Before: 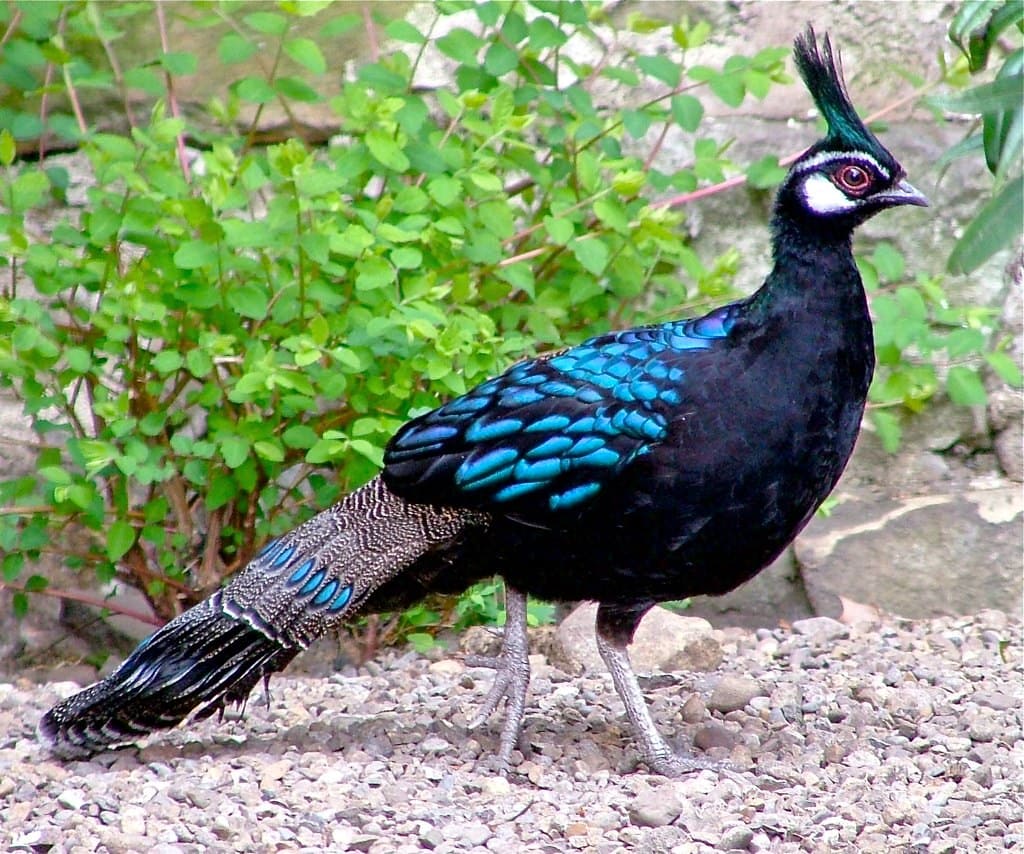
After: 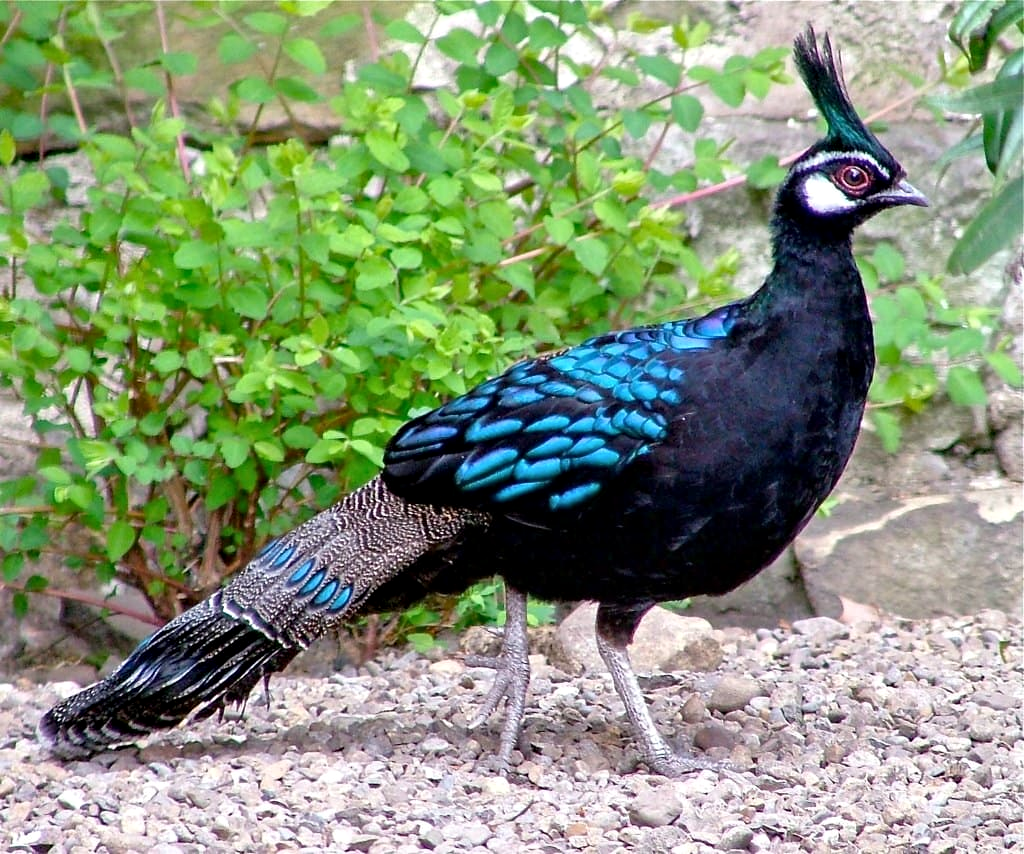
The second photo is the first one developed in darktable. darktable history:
contrast equalizer "[local contrast]": y [[0.509, 0.517, 0.523, 0.523, 0.517, 0.509], [0.5 ×6], [0.5 ×6], [0 ×6], [0 ×6]]
